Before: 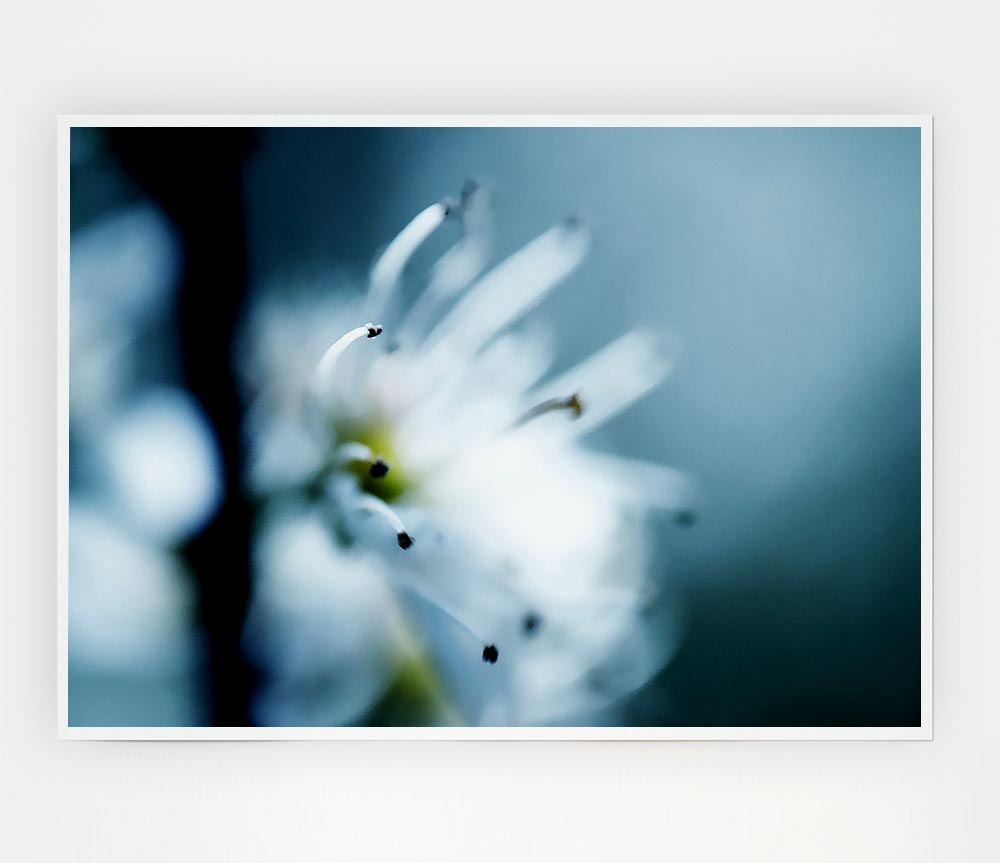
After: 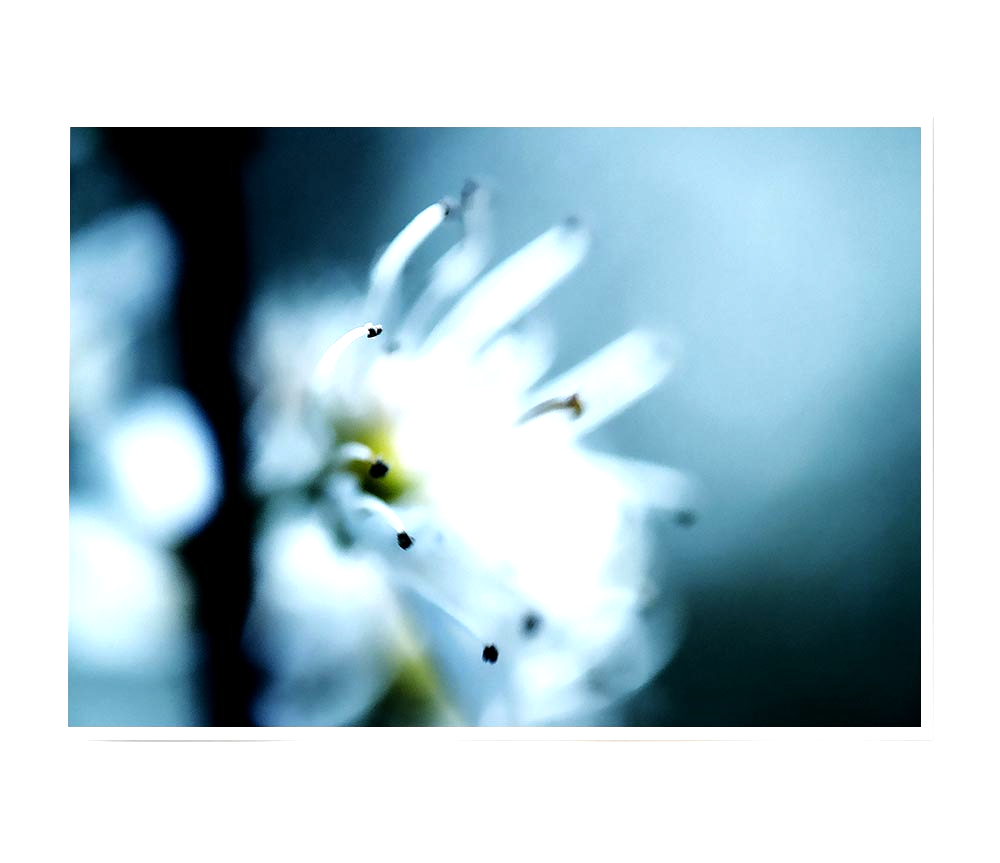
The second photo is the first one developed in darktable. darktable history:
tone equalizer: -8 EV -0.736 EV, -7 EV -0.694 EV, -6 EV -0.618 EV, -5 EV -0.41 EV, -3 EV 0.376 EV, -2 EV 0.6 EV, -1 EV 0.693 EV, +0 EV 0.767 EV
